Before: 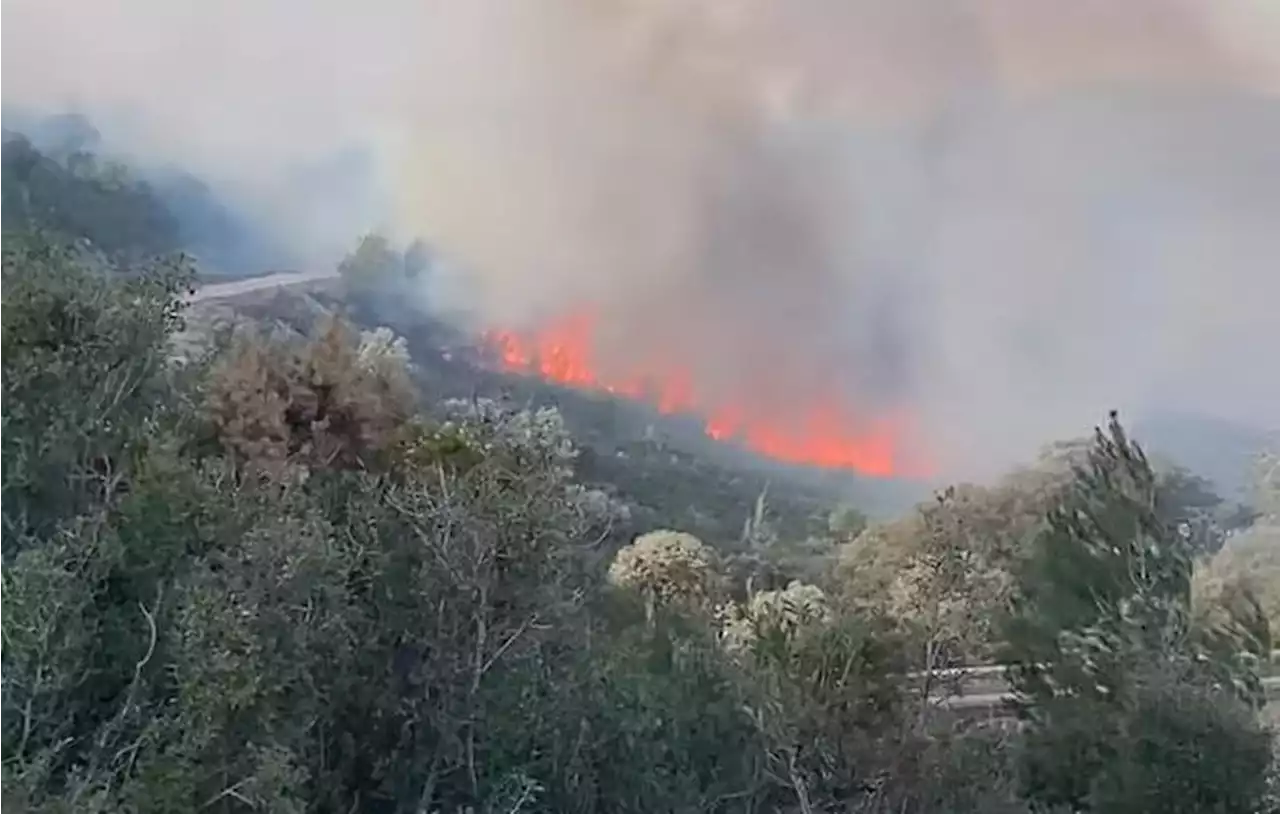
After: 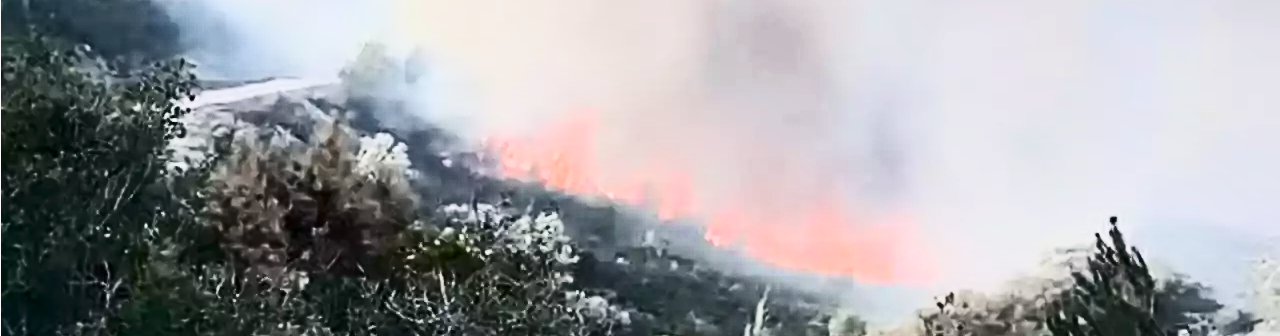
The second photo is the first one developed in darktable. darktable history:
shadows and highlights: shadows 39.66, highlights -52.71, low approximation 0.01, soften with gaussian
contrast brightness saturation: contrast 0.934, brightness 0.196
crop and rotate: top 23.936%, bottom 34.744%
filmic rgb: black relative exposure -7.65 EV, white relative exposure 4.56 EV, threshold 2.97 EV, hardness 3.61, enable highlight reconstruction true
color balance rgb: shadows lift › chroma 2.005%, shadows lift › hue 217.19°, perceptual saturation grading › global saturation 0.747%
